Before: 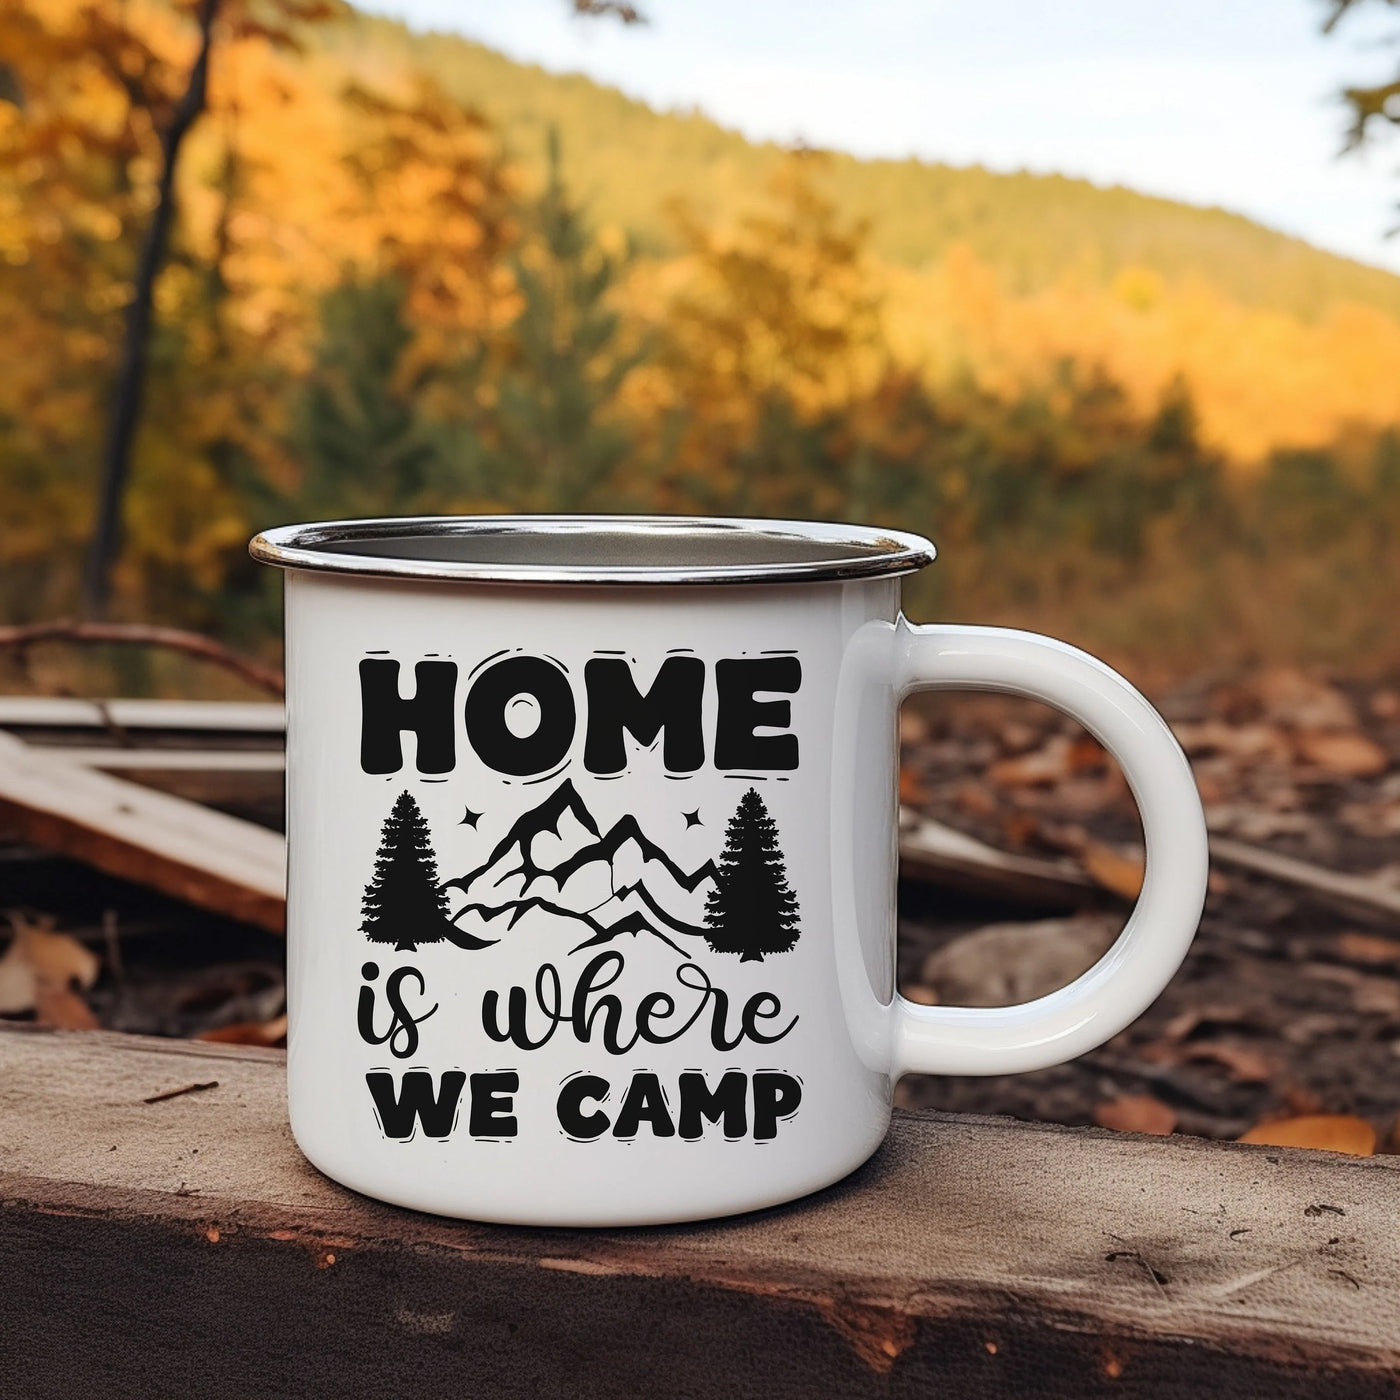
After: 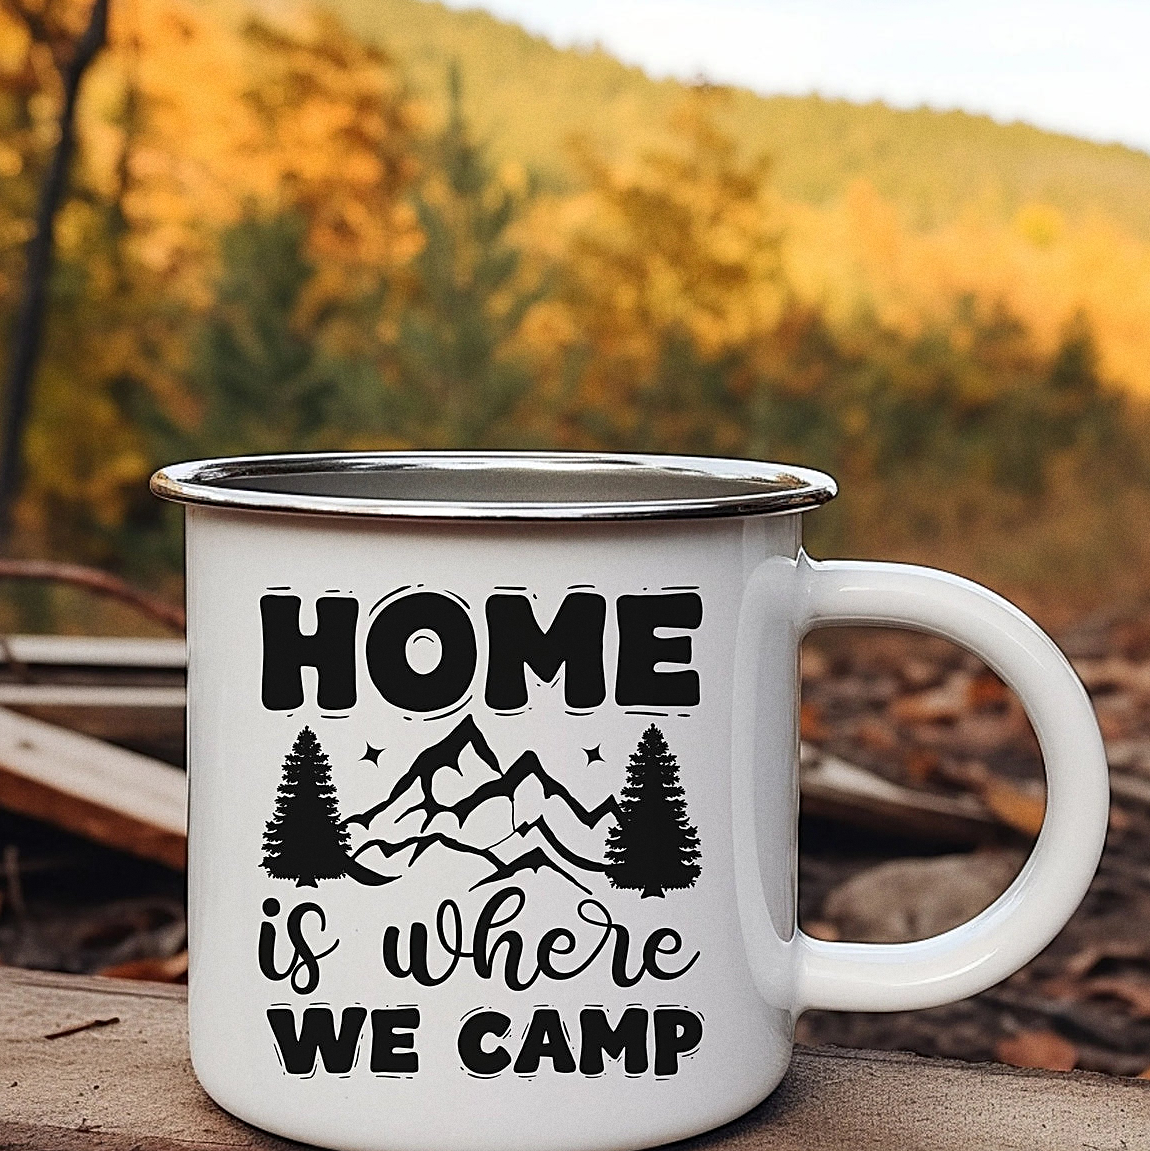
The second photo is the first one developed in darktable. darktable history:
crop and rotate: left 7.196%, top 4.574%, right 10.605%, bottom 13.178%
exposure: exposure 0 EV, compensate highlight preservation false
grain: on, module defaults
sharpen: on, module defaults
